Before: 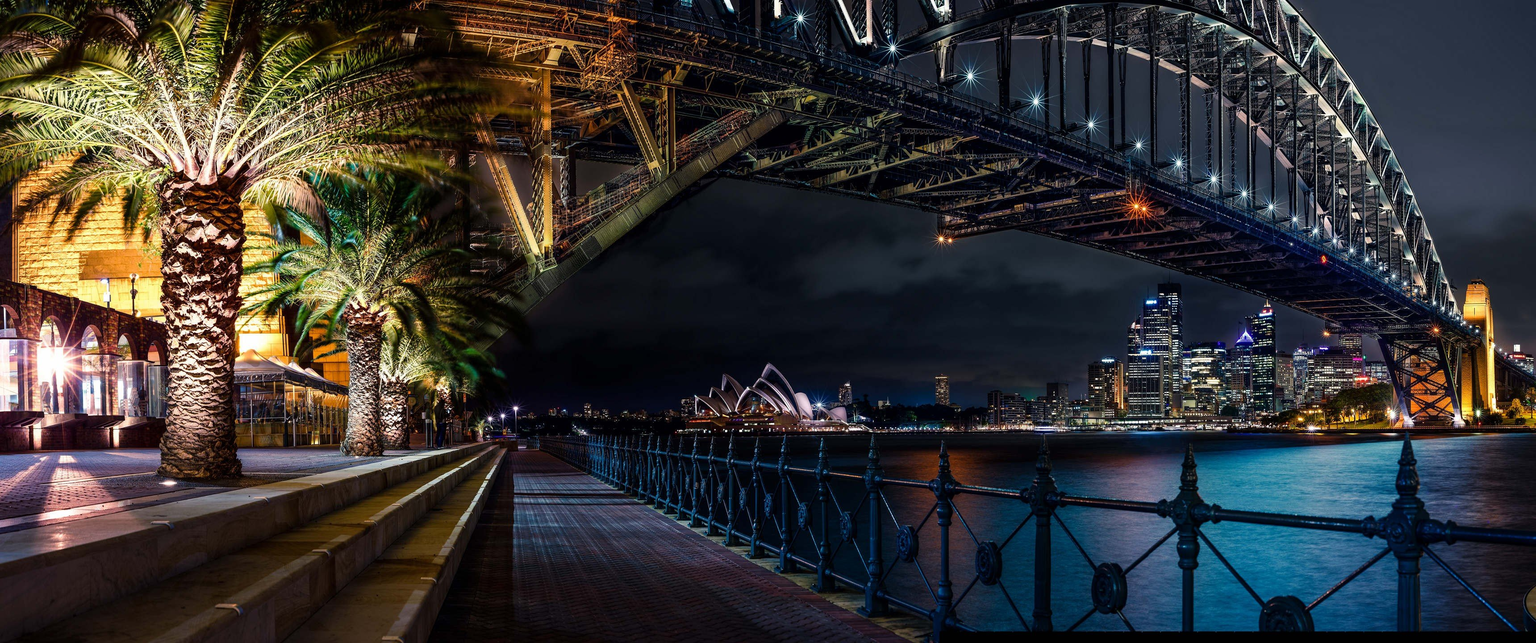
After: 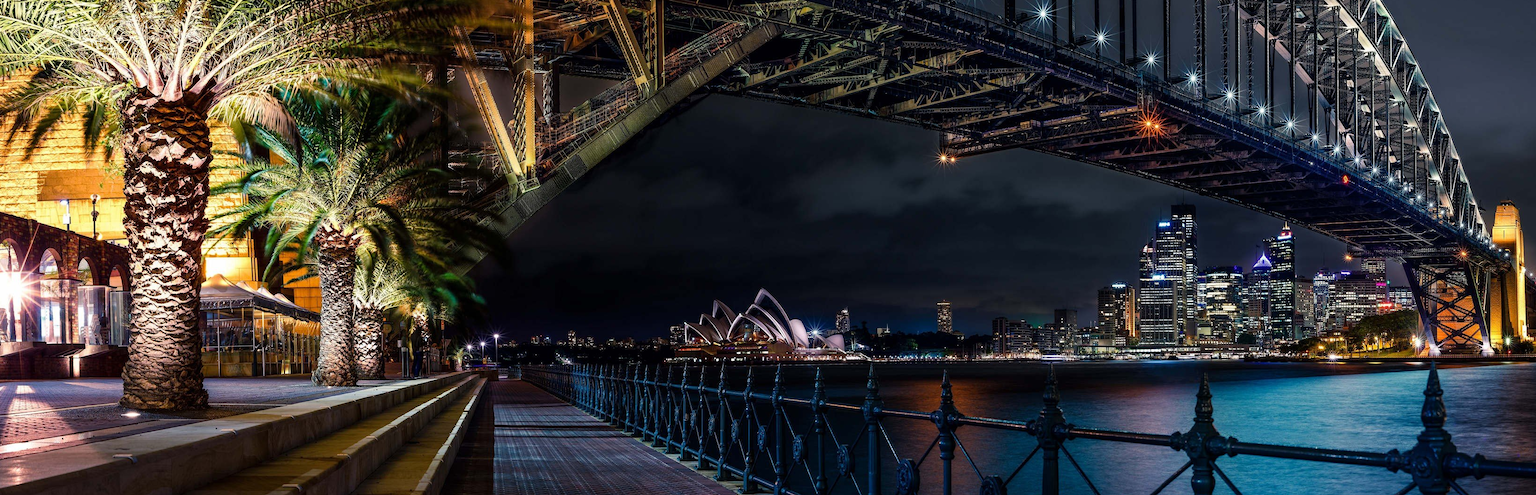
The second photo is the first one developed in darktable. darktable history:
crop and rotate: left 2.85%, top 13.86%, right 1.988%, bottom 12.756%
